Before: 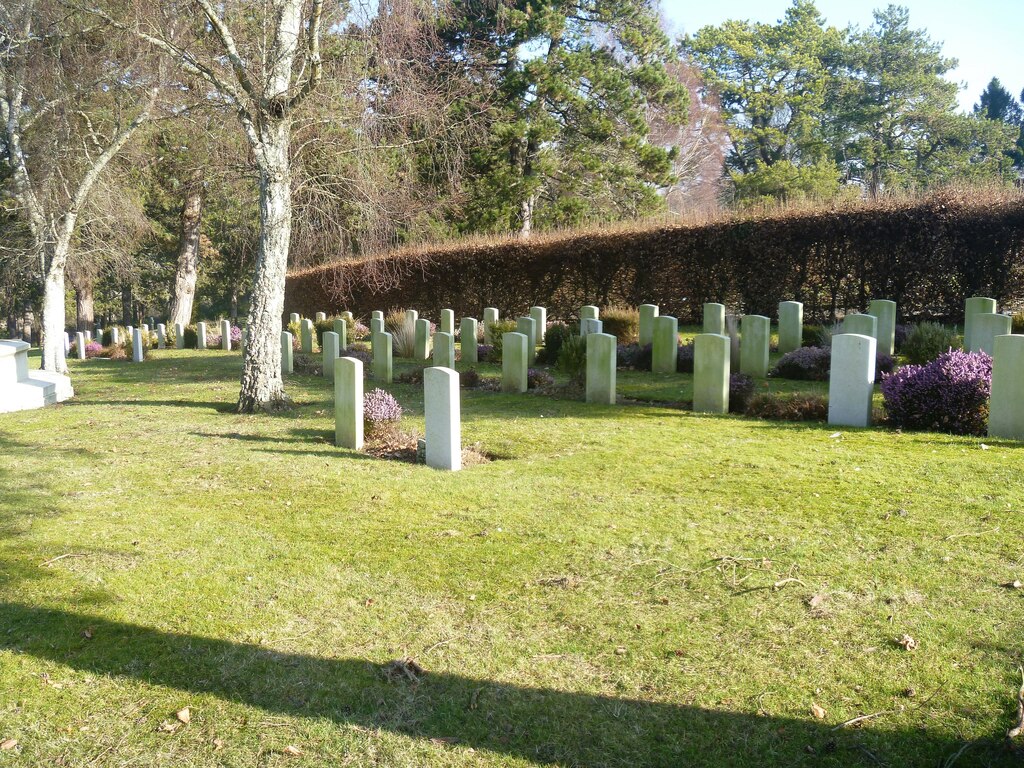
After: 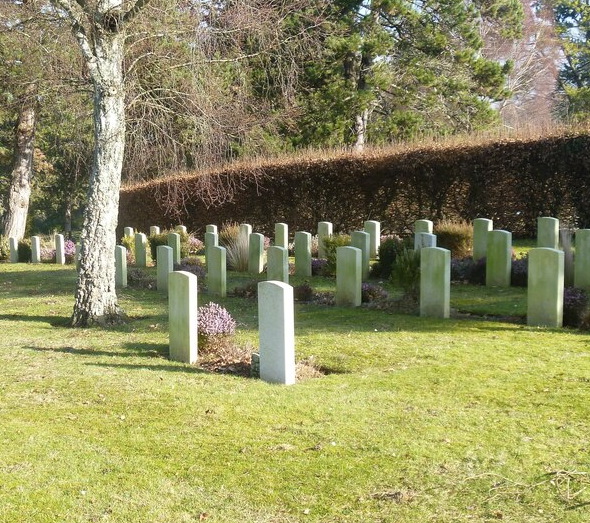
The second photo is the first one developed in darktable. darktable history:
crop: left 16.225%, top 11.265%, right 26.124%, bottom 20.546%
